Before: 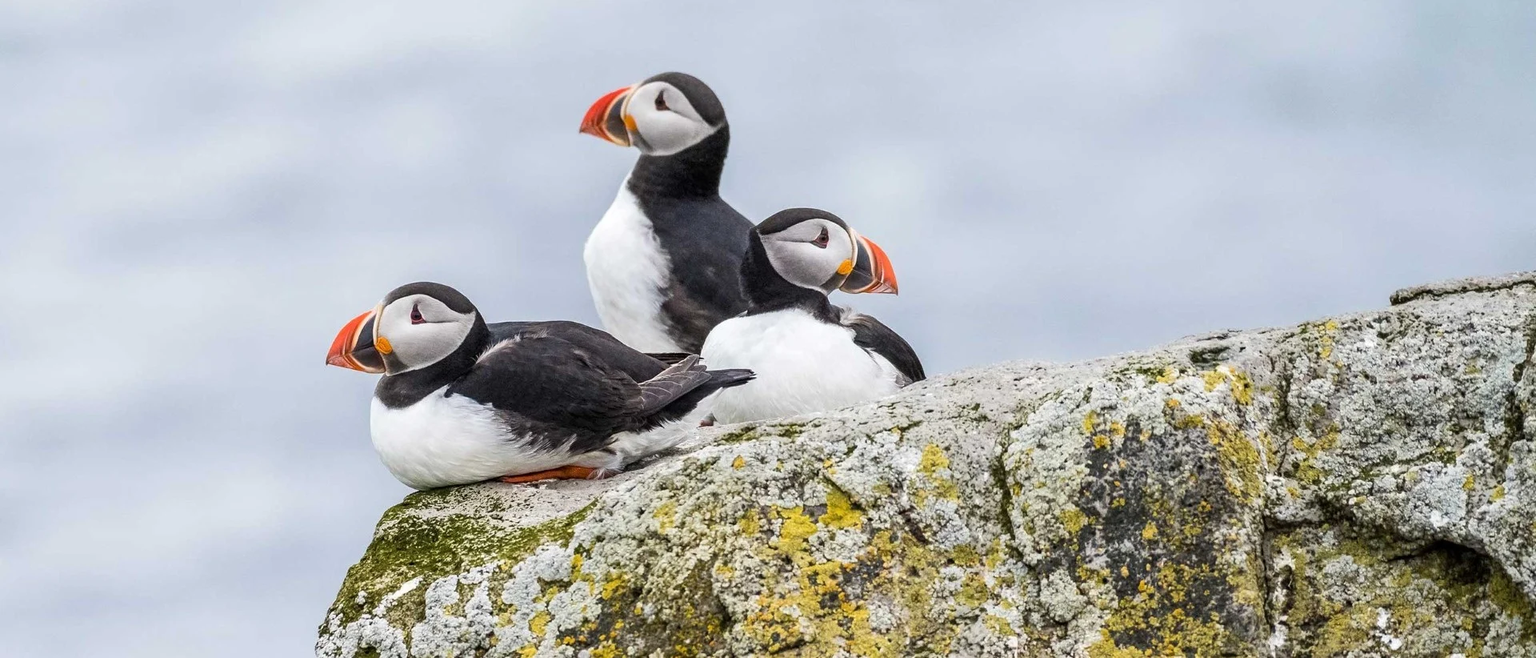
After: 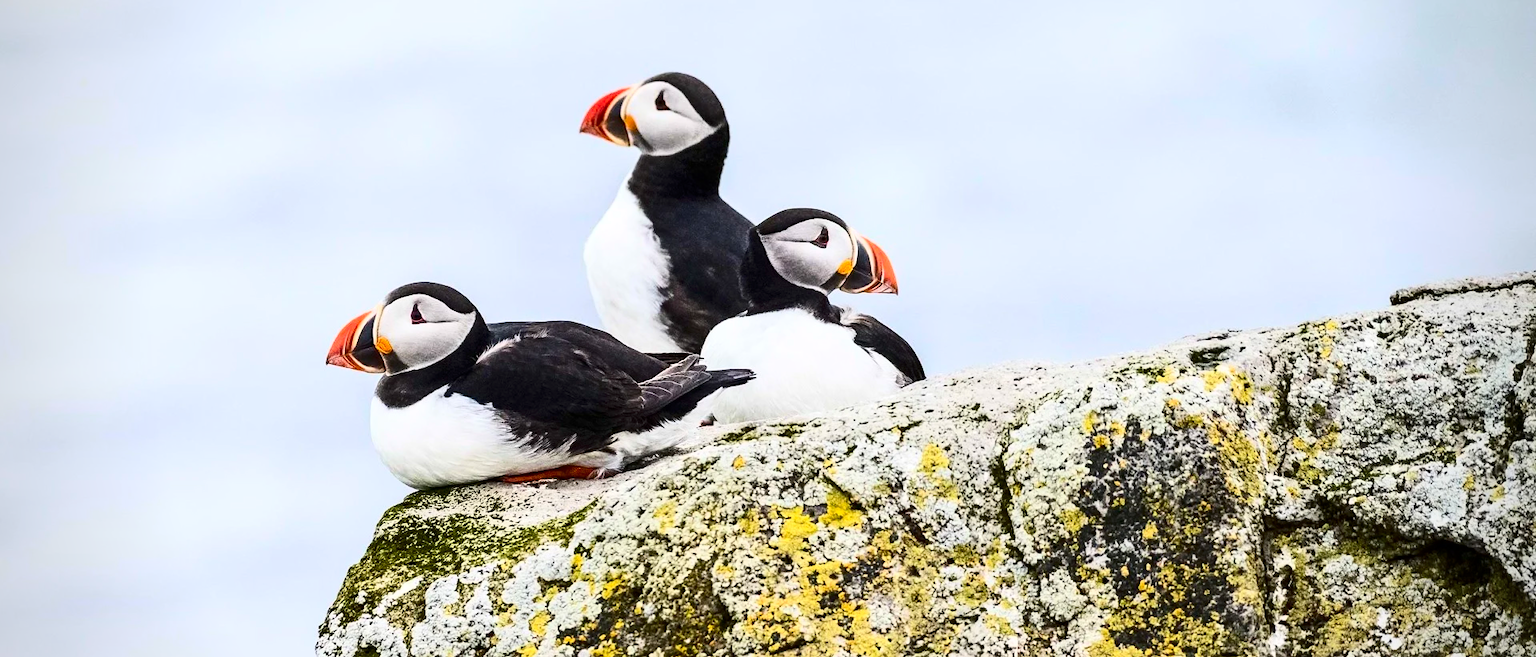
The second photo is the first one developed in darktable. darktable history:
contrast brightness saturation: contrast 0.4, brightness 0.047, saturation 0.256
shadows and highlights: shadows 3.25, highlights -16.4, soften with gaussian
vignetting: brightness -0.47, unbound false
